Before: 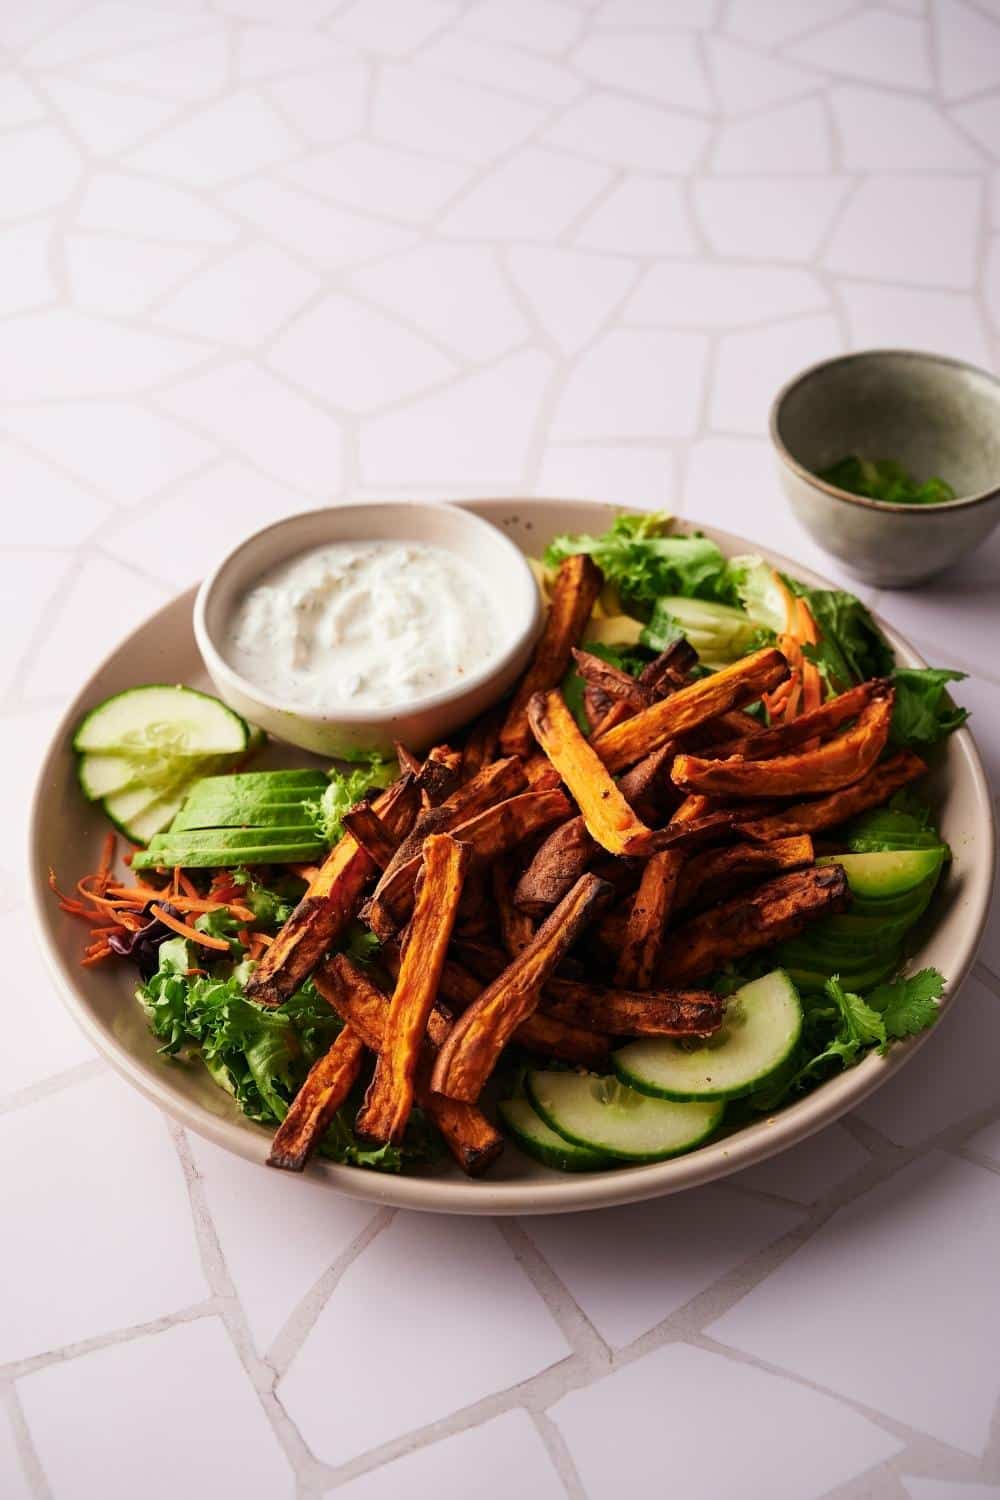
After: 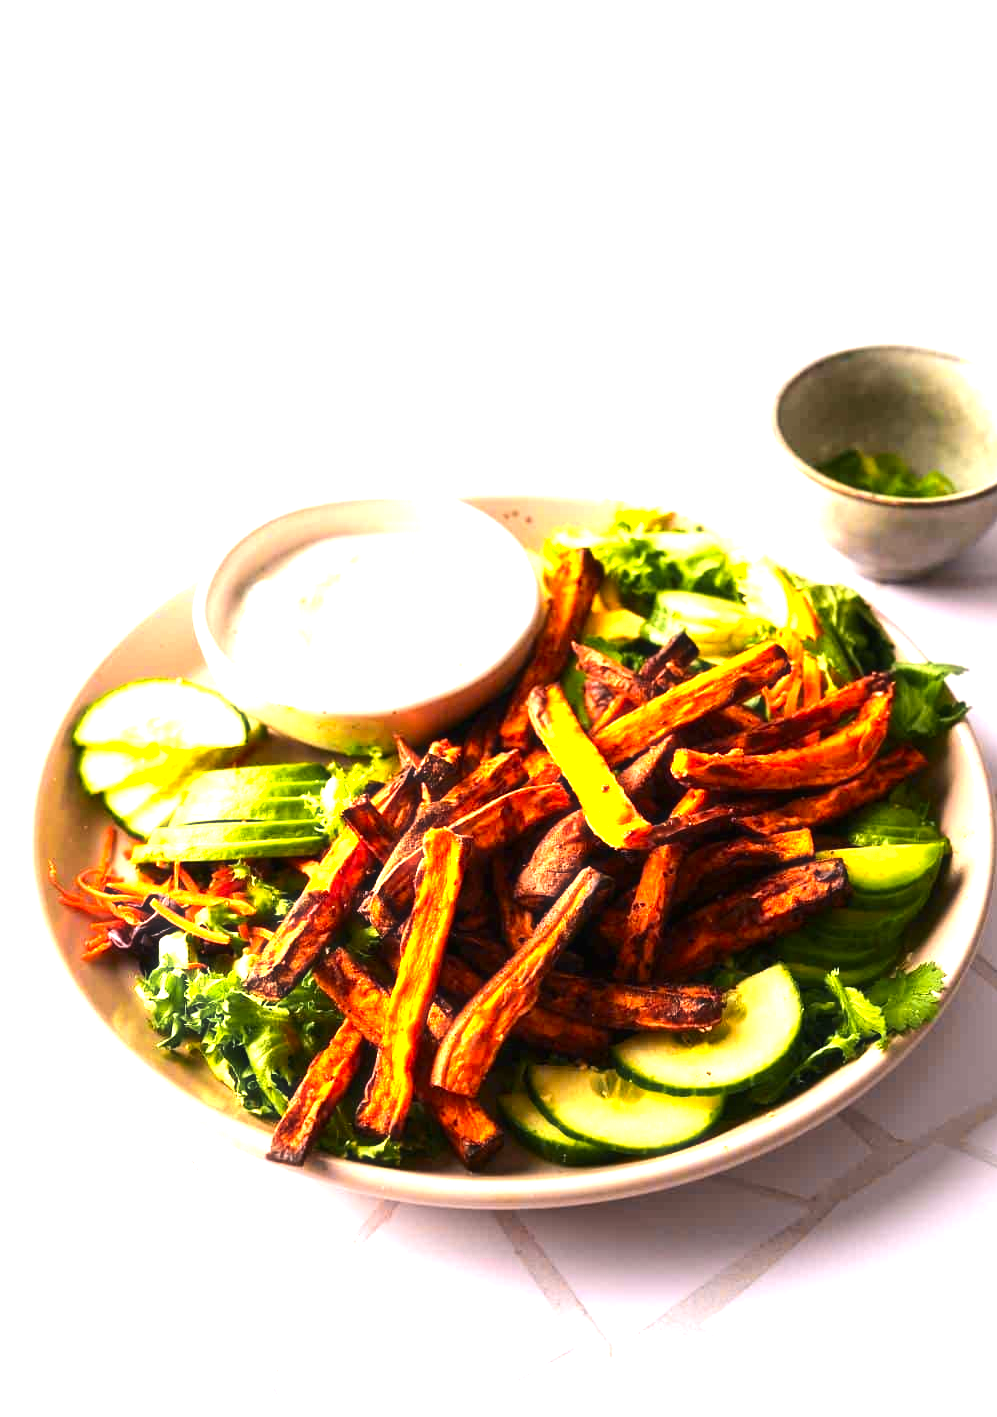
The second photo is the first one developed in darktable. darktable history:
vignetting: fall-off start 116.43%, fall-off radius 58.5%
exposure: black level correction 0, exposure 1.285 EV, compensate highlight preservation false
haze removal: strength -0.104, adaptive false
crop: top 0.454%, right 0.261%, bottom 5.016%
color zones: curves: ch0 [(0, 0.511) (0.143, 0.531) (0.286, 0.56) (0.429, 0.5) (0.571, 0.5) (0.714, 0.5) (0.857, 0.5) (1, 0.5)]; ch1 [(0, 0.525) (0.143, 0.705) (0.286, 0.715) (0.429, 0.35) (0.571, 0.35) (0.714, 0.35) (0.857, 0.4) (1, 0.4)]; ch2 [(0, 0.572) (0.143, 0.512) (0.286, 0.473) (0.429, 0.45) (0.571, 0.5) (0.714, 0.5) (0.857, 0.518) (1, 0.518)]
contrast brightness saturation: contrast 0.085, saturation 0.022
tone equalizer: -8 EV -0.45 EV, -7 EV -0.393 EV, -6 EV -0.356 EV, -5 EV -0.229 EV, -3 EV 0.241 EV, -2 EV 0.307 EV, -1 EV 0.364 EV, +0 EV 0.386 EV, edges refinement/feathering 500, mask exposure compensation -1.57 EV, preserve details no
